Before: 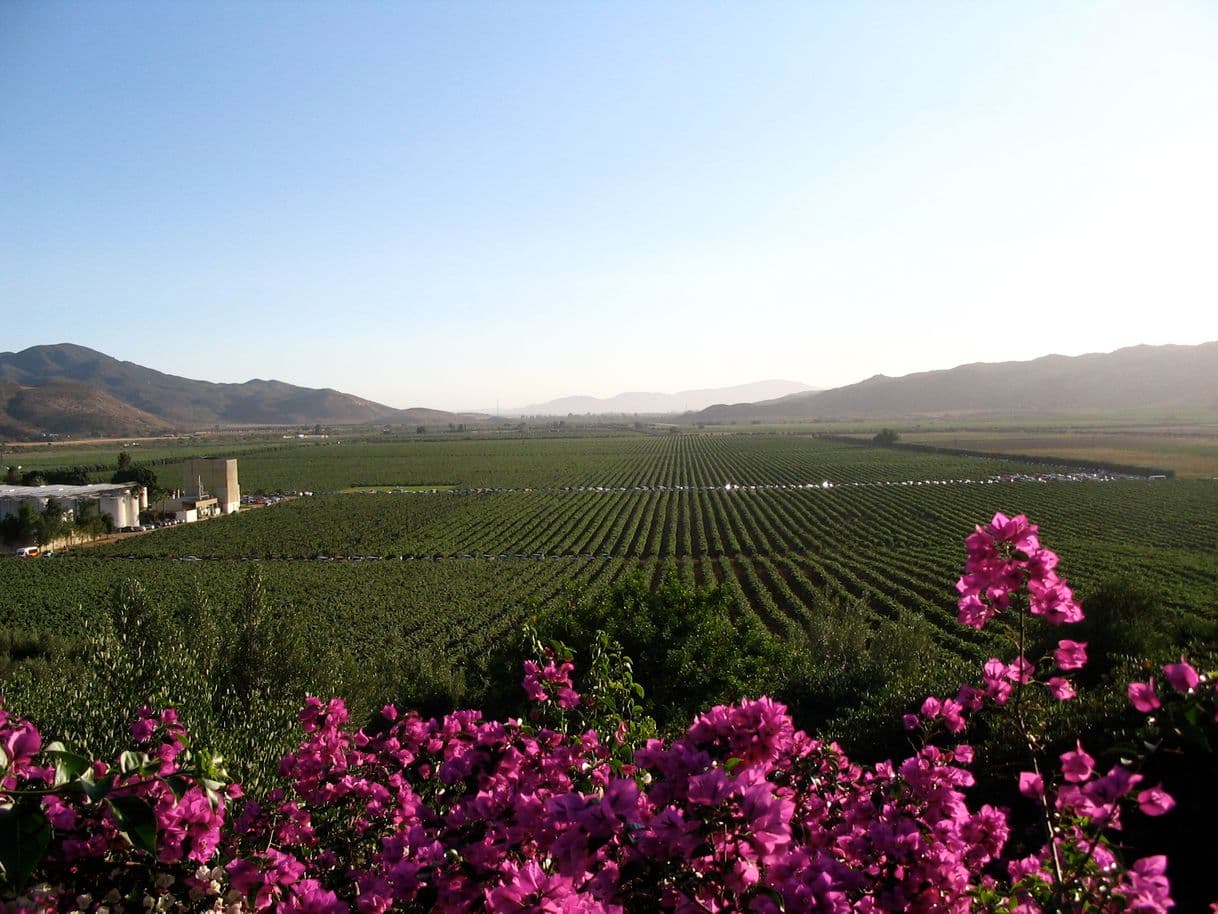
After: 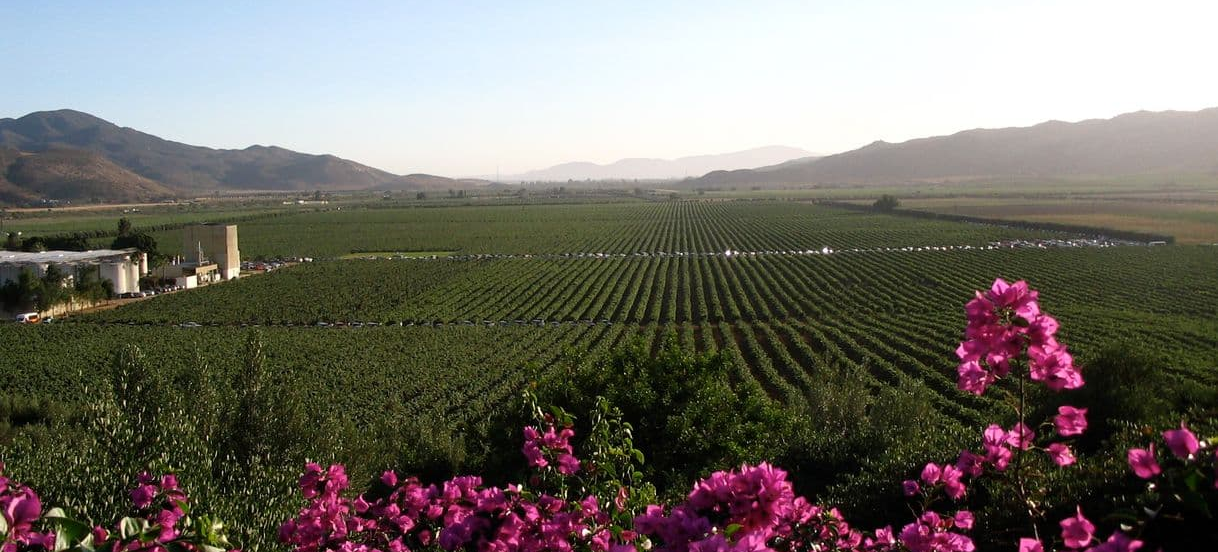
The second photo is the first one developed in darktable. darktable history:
crop and rotate: top 25.618%, bottom 13.934%
